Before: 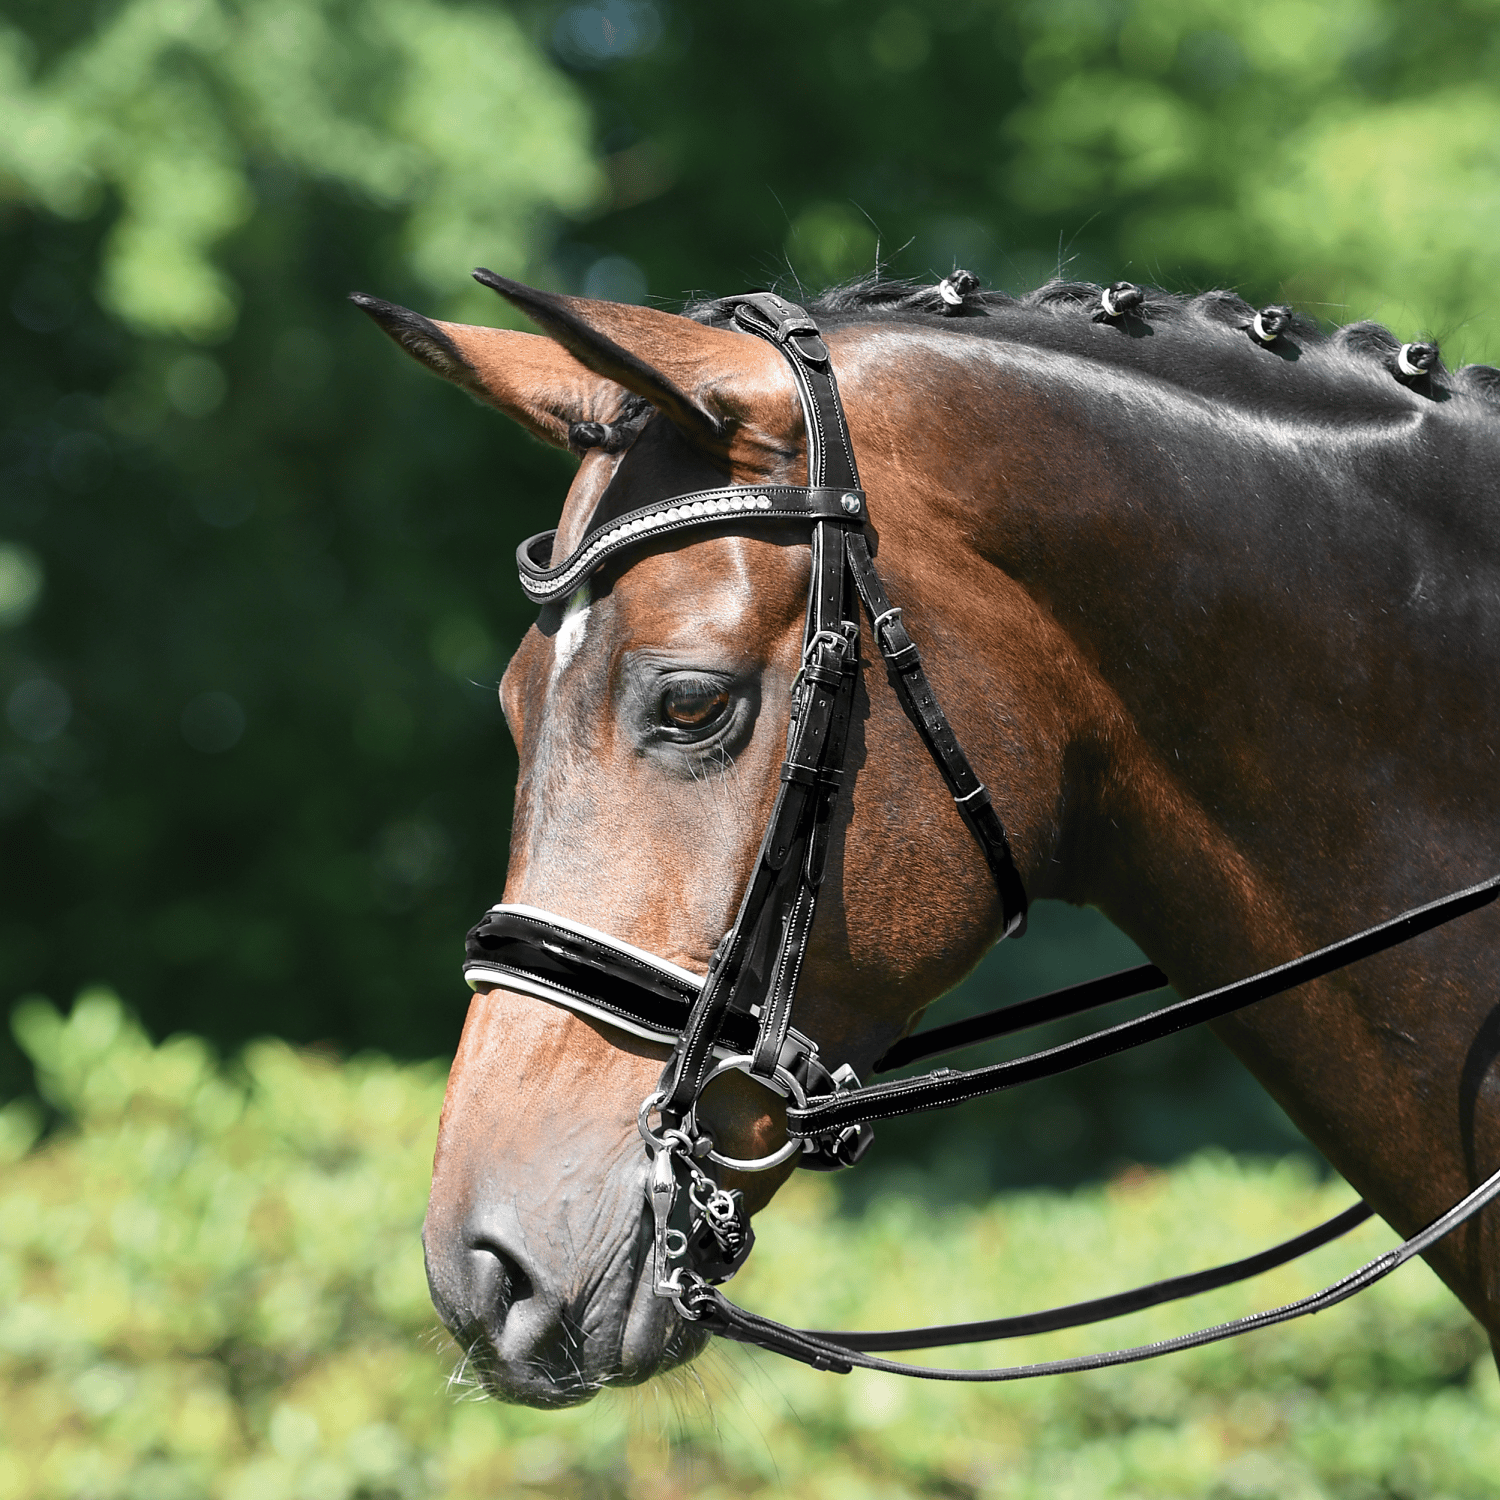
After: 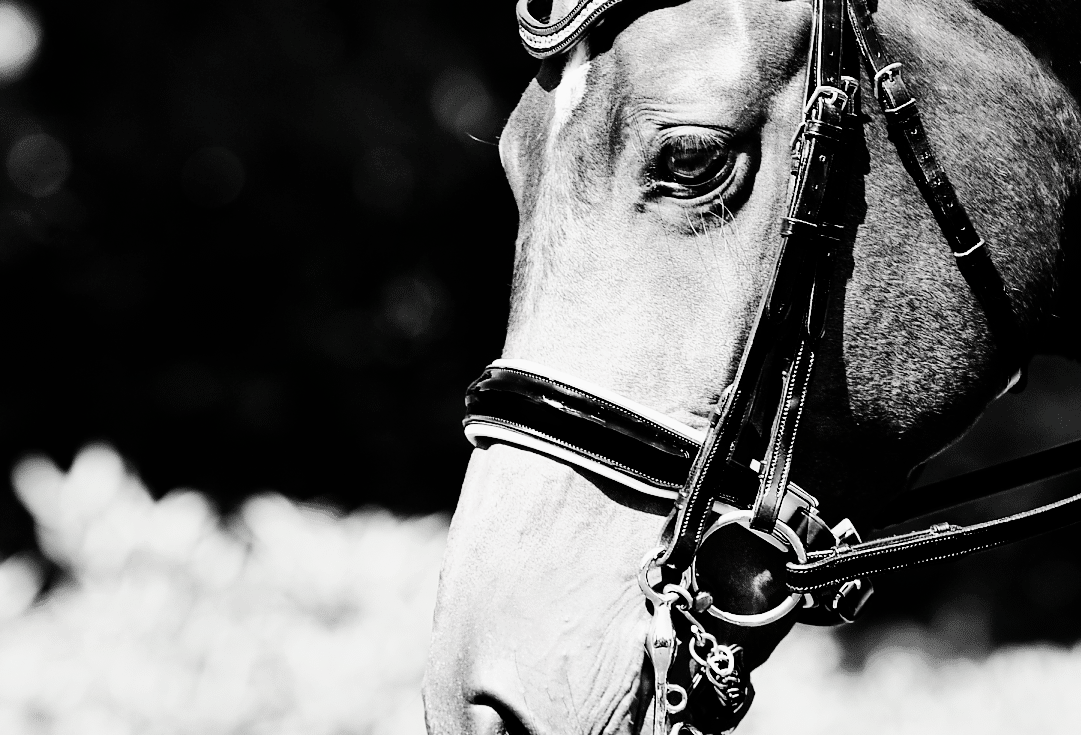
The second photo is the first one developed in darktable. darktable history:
exposure: black level correction 0, exposure 0.5 EV, compensate exposure bias true, compensate highlight preservation false
tone curve: curves: ch0 [(0, 0) (0.003, 0) (0.011, 0.001) (0.025, 0.003) (0.044, 0.005) (0.069, 0.011) (0.1, 0.021) (0.136, 0.035) (0.177, 0.079) (0.224, 0.134) (0.277, 0.219) (0.335, 0.315) (0.399, 0.42) (0.468, 0.529) (0.543, 0.636) (0.623, 0.727) (0.709, 0.805) (0.801, 0.88) (0.898, 0.957) (1, 1)], color space Lab, independent channels, preserve colors none
shadows and highlights: radius 125.42, shadows 30.47, highlights -31.21, shadows color adjustment 99.15%, highlights color adjustment 0.059%, low approximation 0.01, soften with gaussian
filmic rgb: black relative exposure -5.15 EV, white relative exposure 3.51 EV, hardness 3.17, contrast 1.408, highlights saturation mix -49.16%, color science v5 (2021), contrast in shadows safe, contrast in highlights safe
crop: top 36.345%, right 27.928%, bottom 14.593%
